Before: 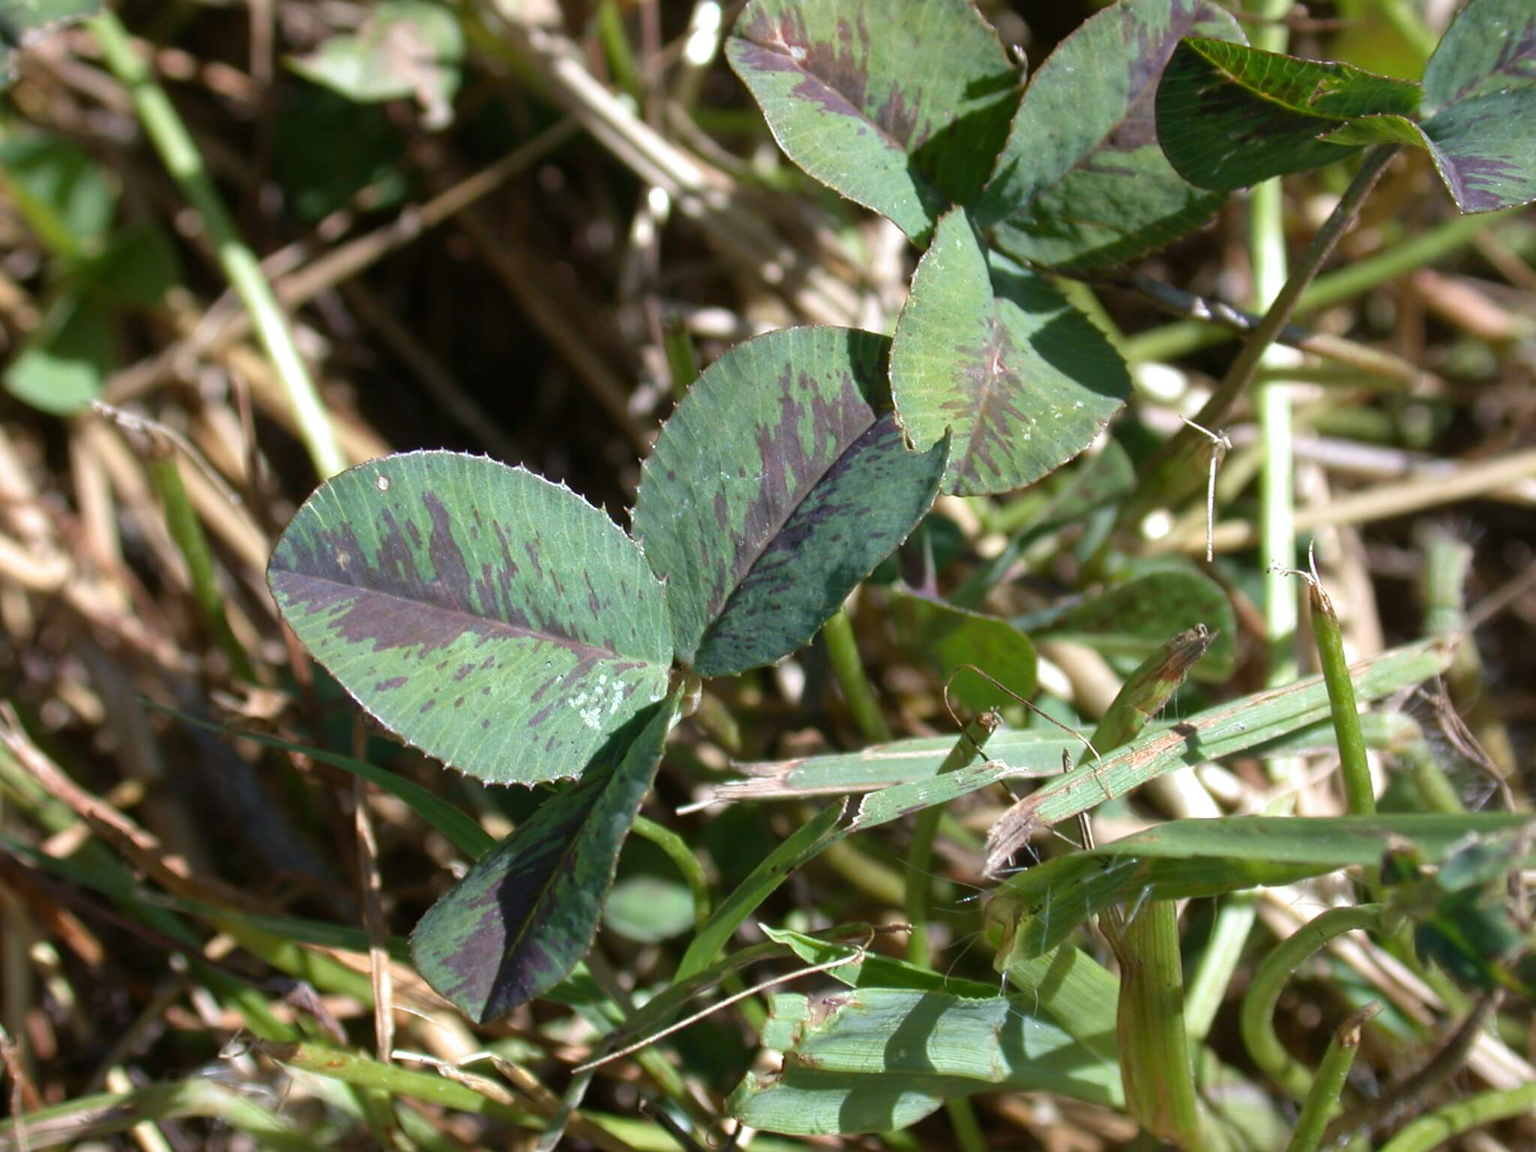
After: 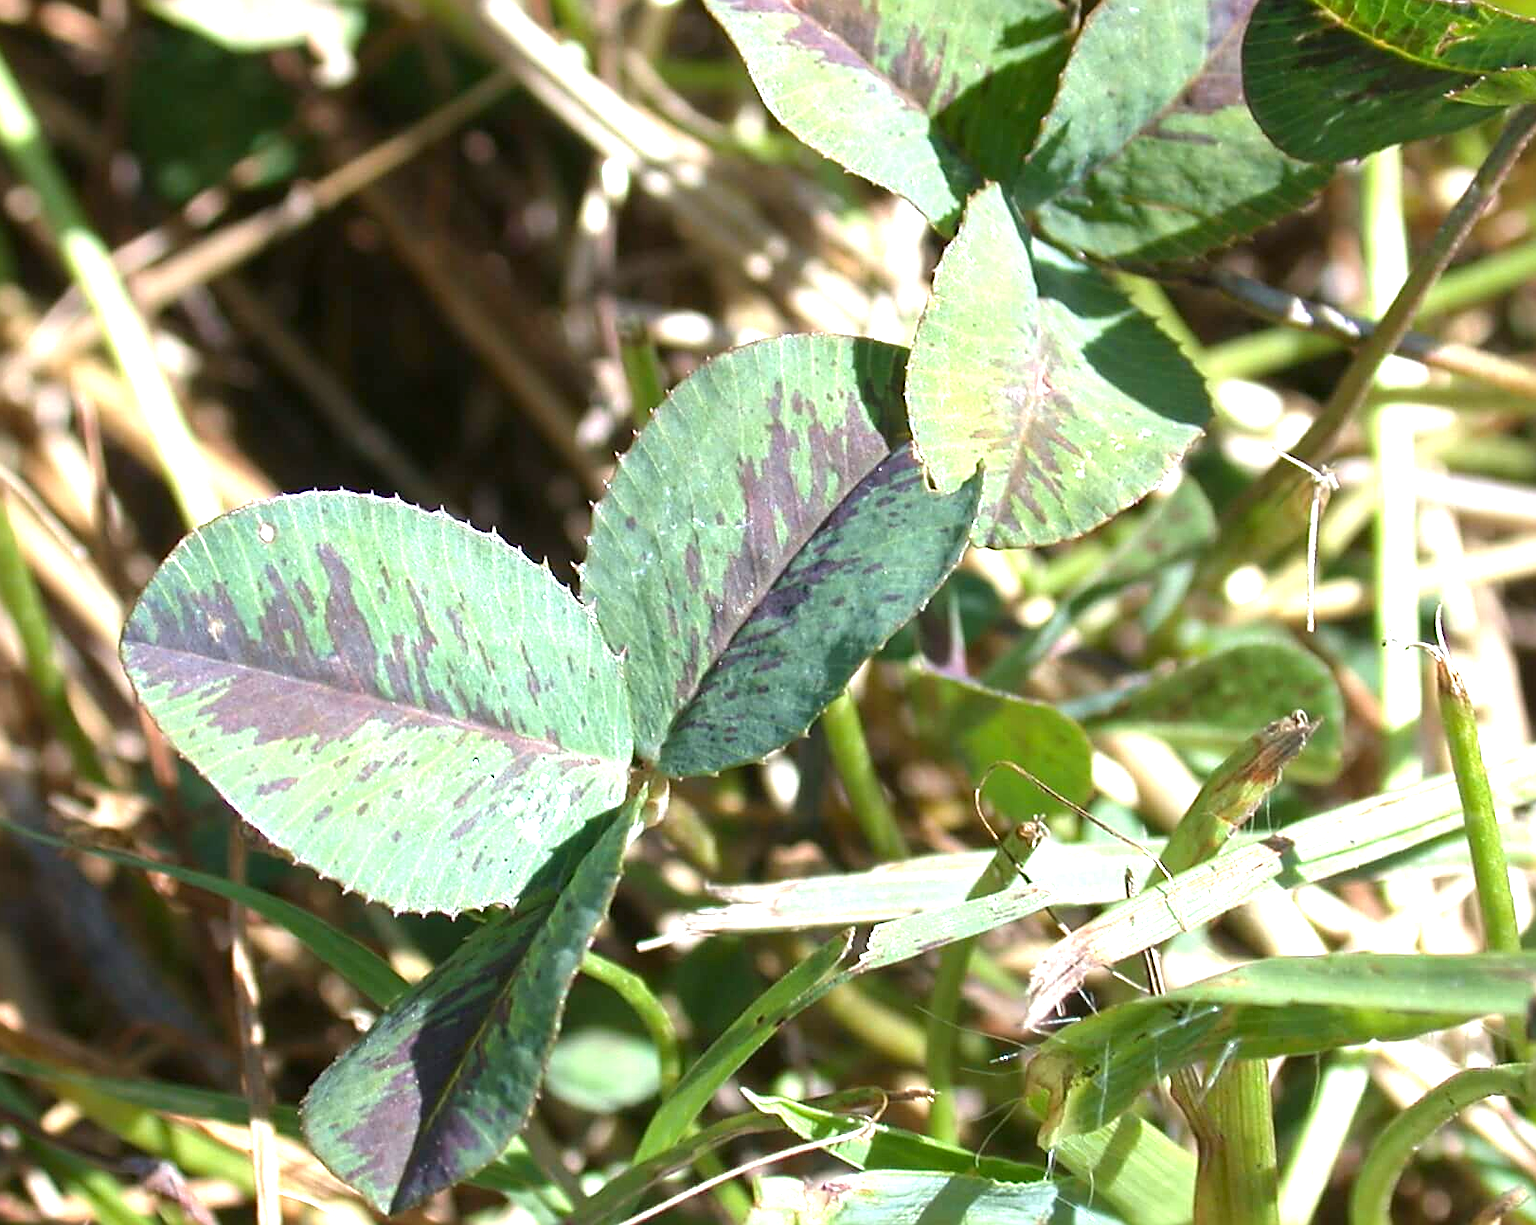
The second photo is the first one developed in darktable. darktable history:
exposure: exposure 1.2 EV, compensate highlight preservation false
sharpen: amount 0.6
crop: left 11.225%, top 5.381%, right 9.565%, bottom 10.314%
